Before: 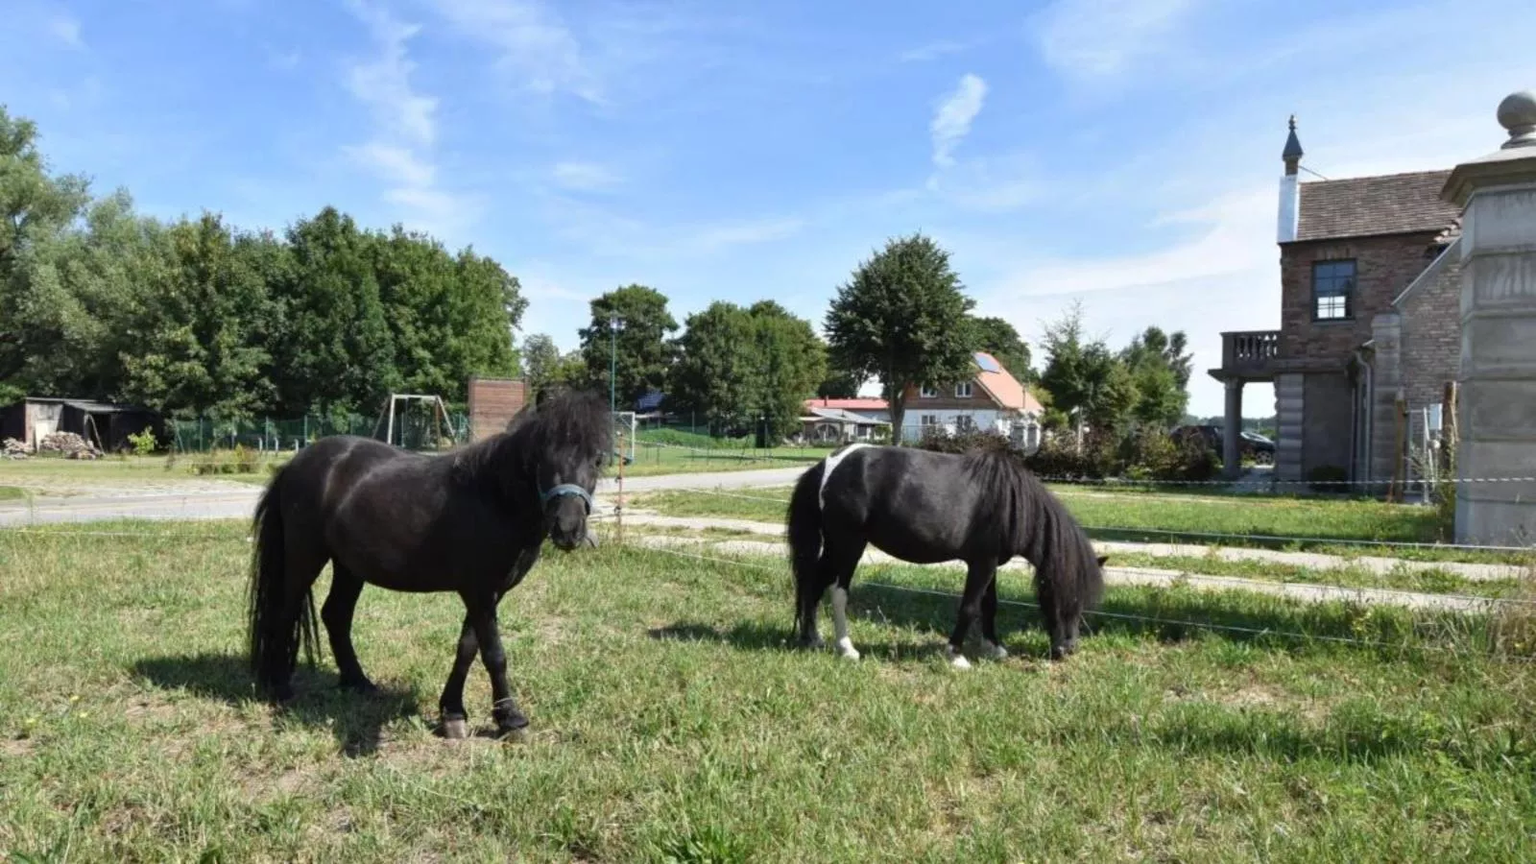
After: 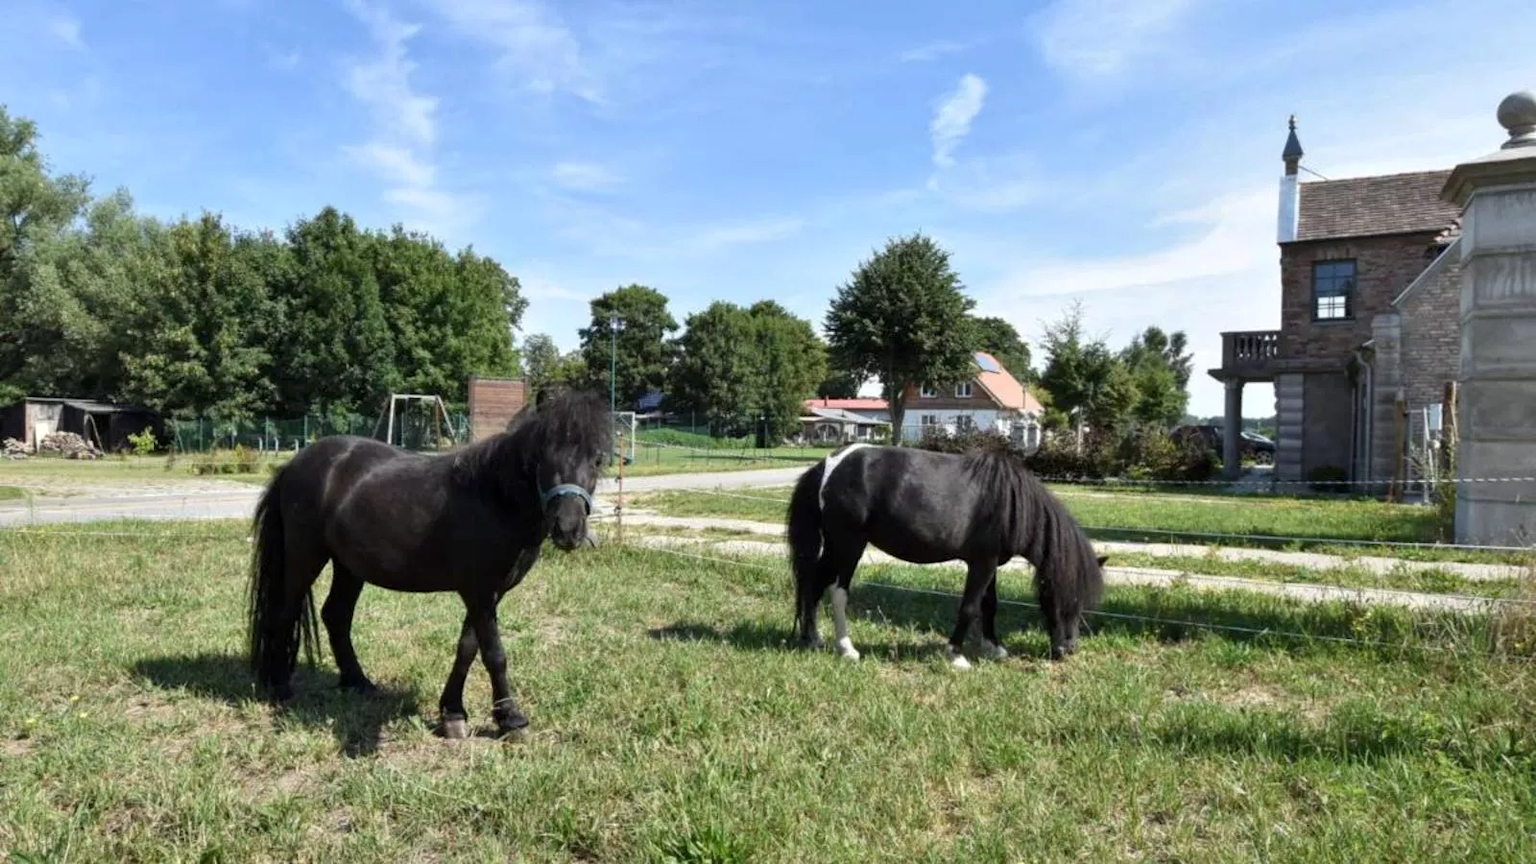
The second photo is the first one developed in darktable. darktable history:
local contrast: highlights 100%, shadows 102%, detail 119%, midtone range 0.2
